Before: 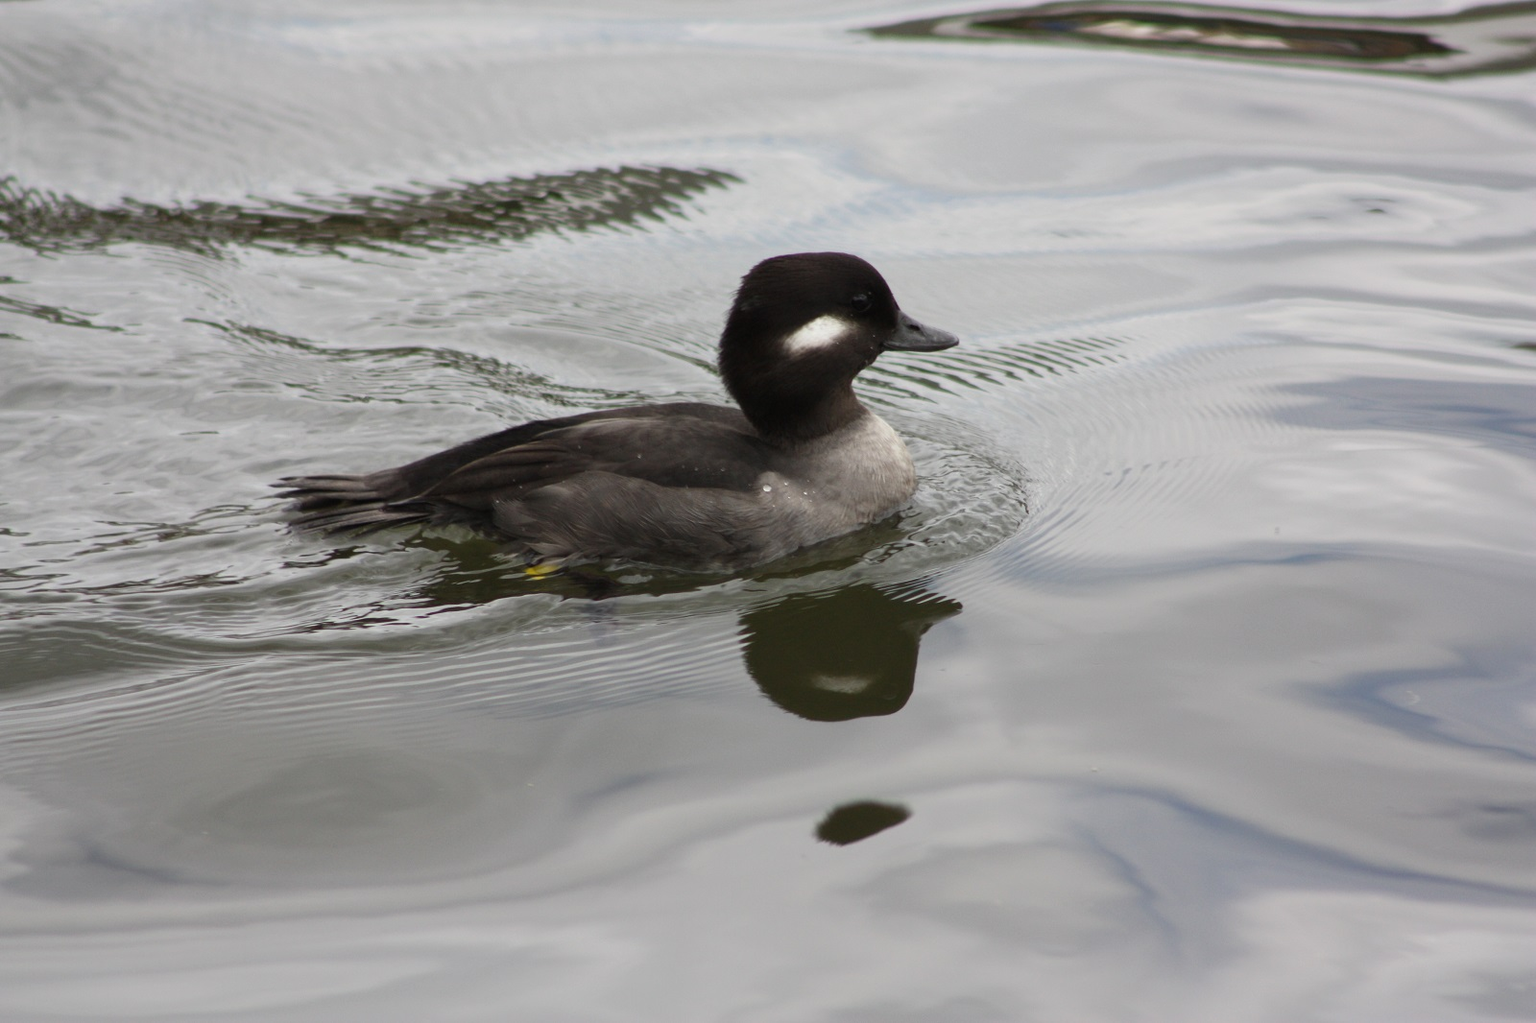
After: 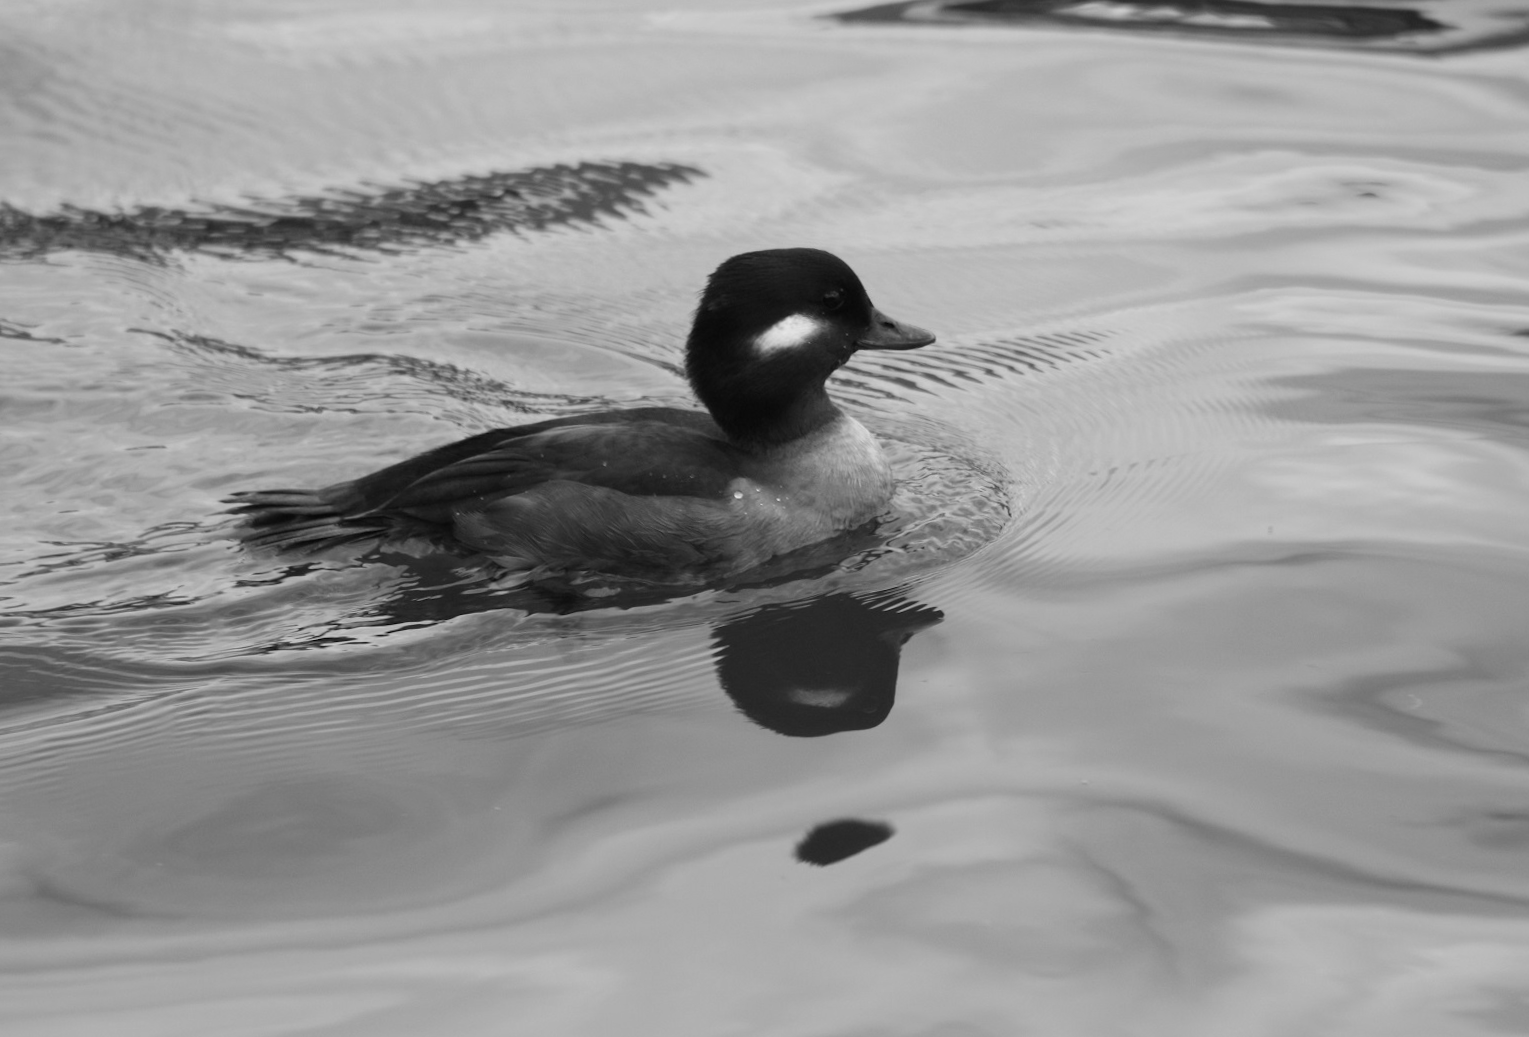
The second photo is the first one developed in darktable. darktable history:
crop and rotate: left 3.238%
monochrome: a 32, b 64, size 2.3
velvia: on, module defaults
rotate and perspective: rotation -1°, crop left 0.011, crop right 0.989, crop top 0.025, crop bottom 0.975
